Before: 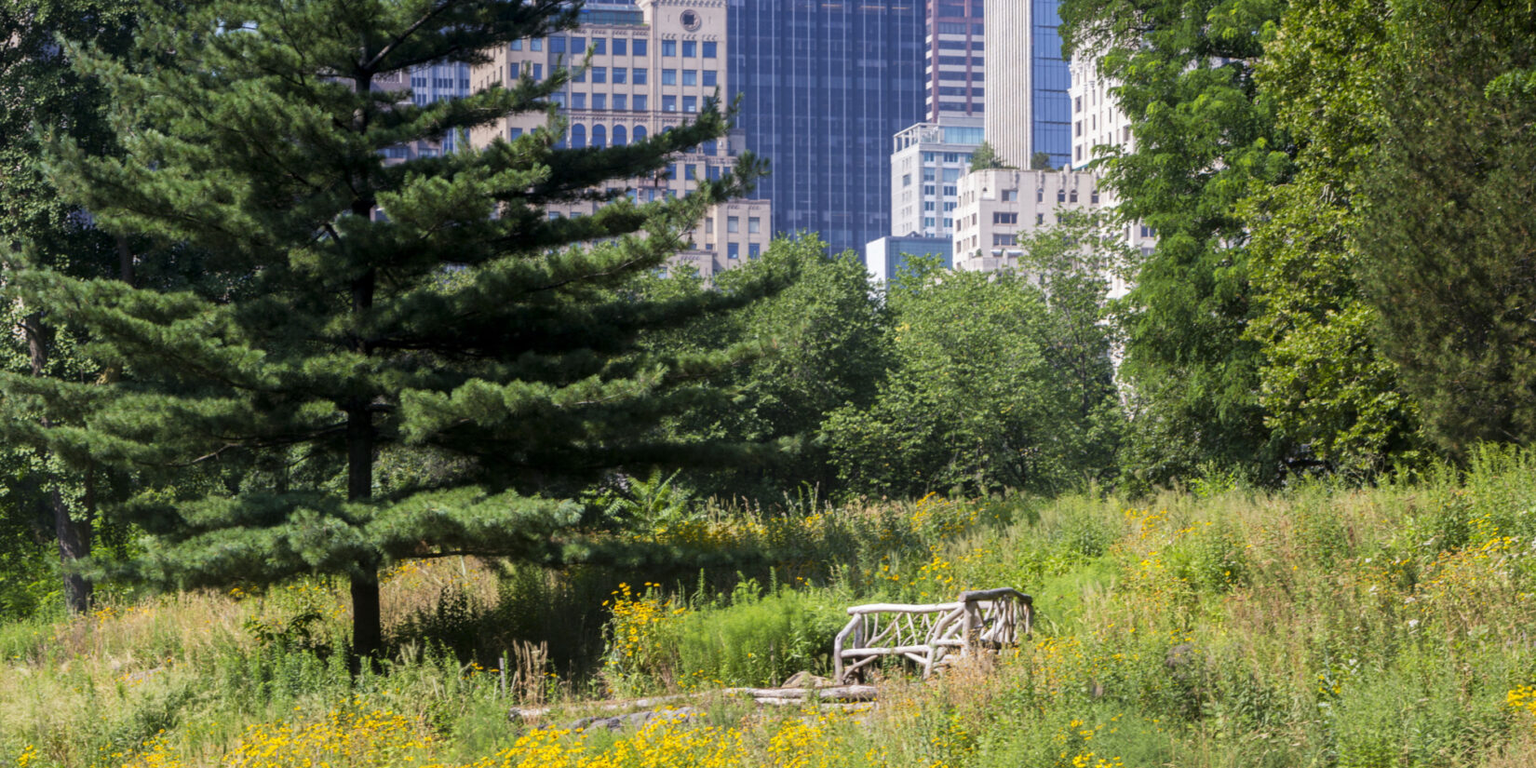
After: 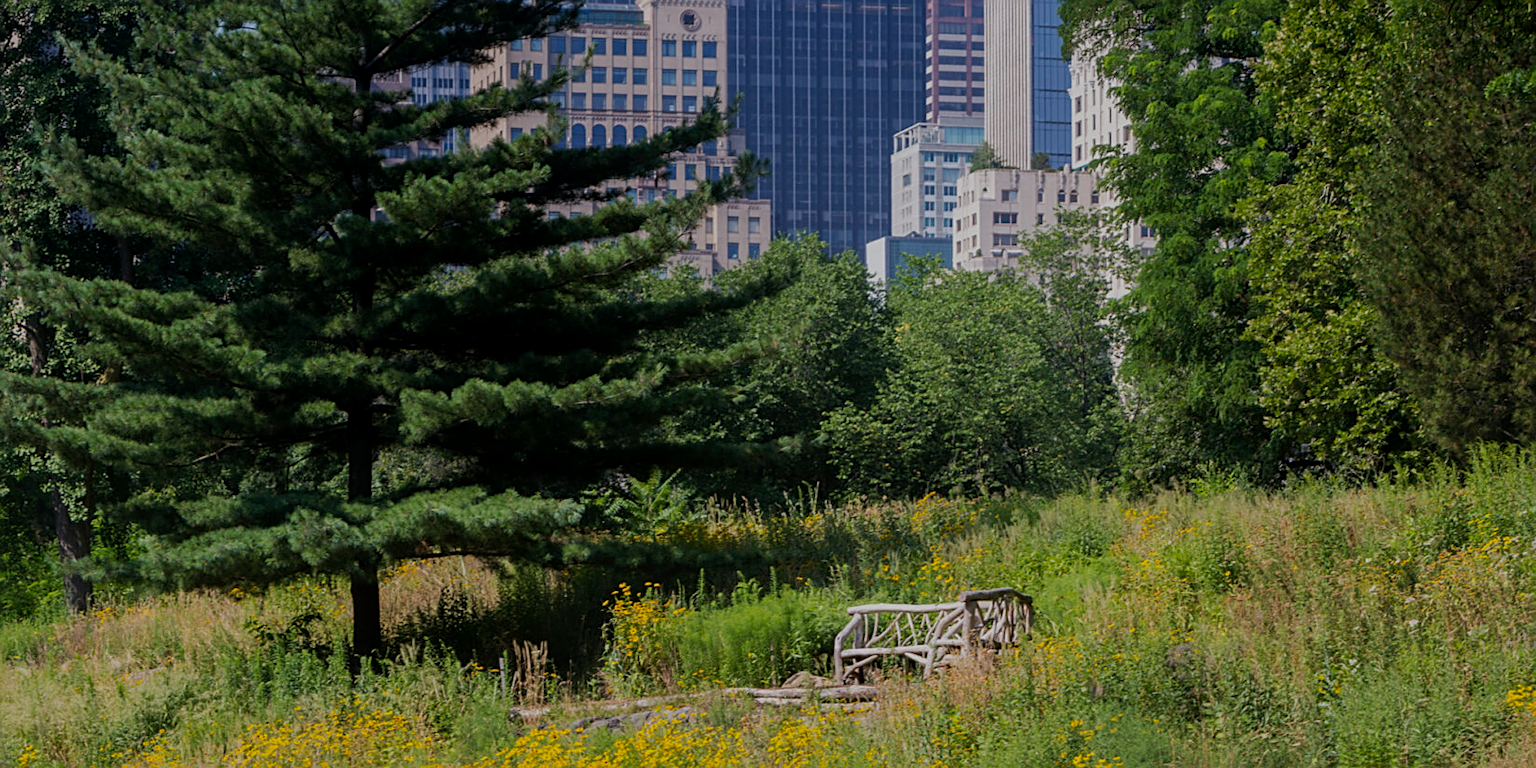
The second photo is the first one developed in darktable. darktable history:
sharpen: on, module defaults
exposure: exposure -0.911 EV, compensate exposure bias true, compensate highlight preservation false
